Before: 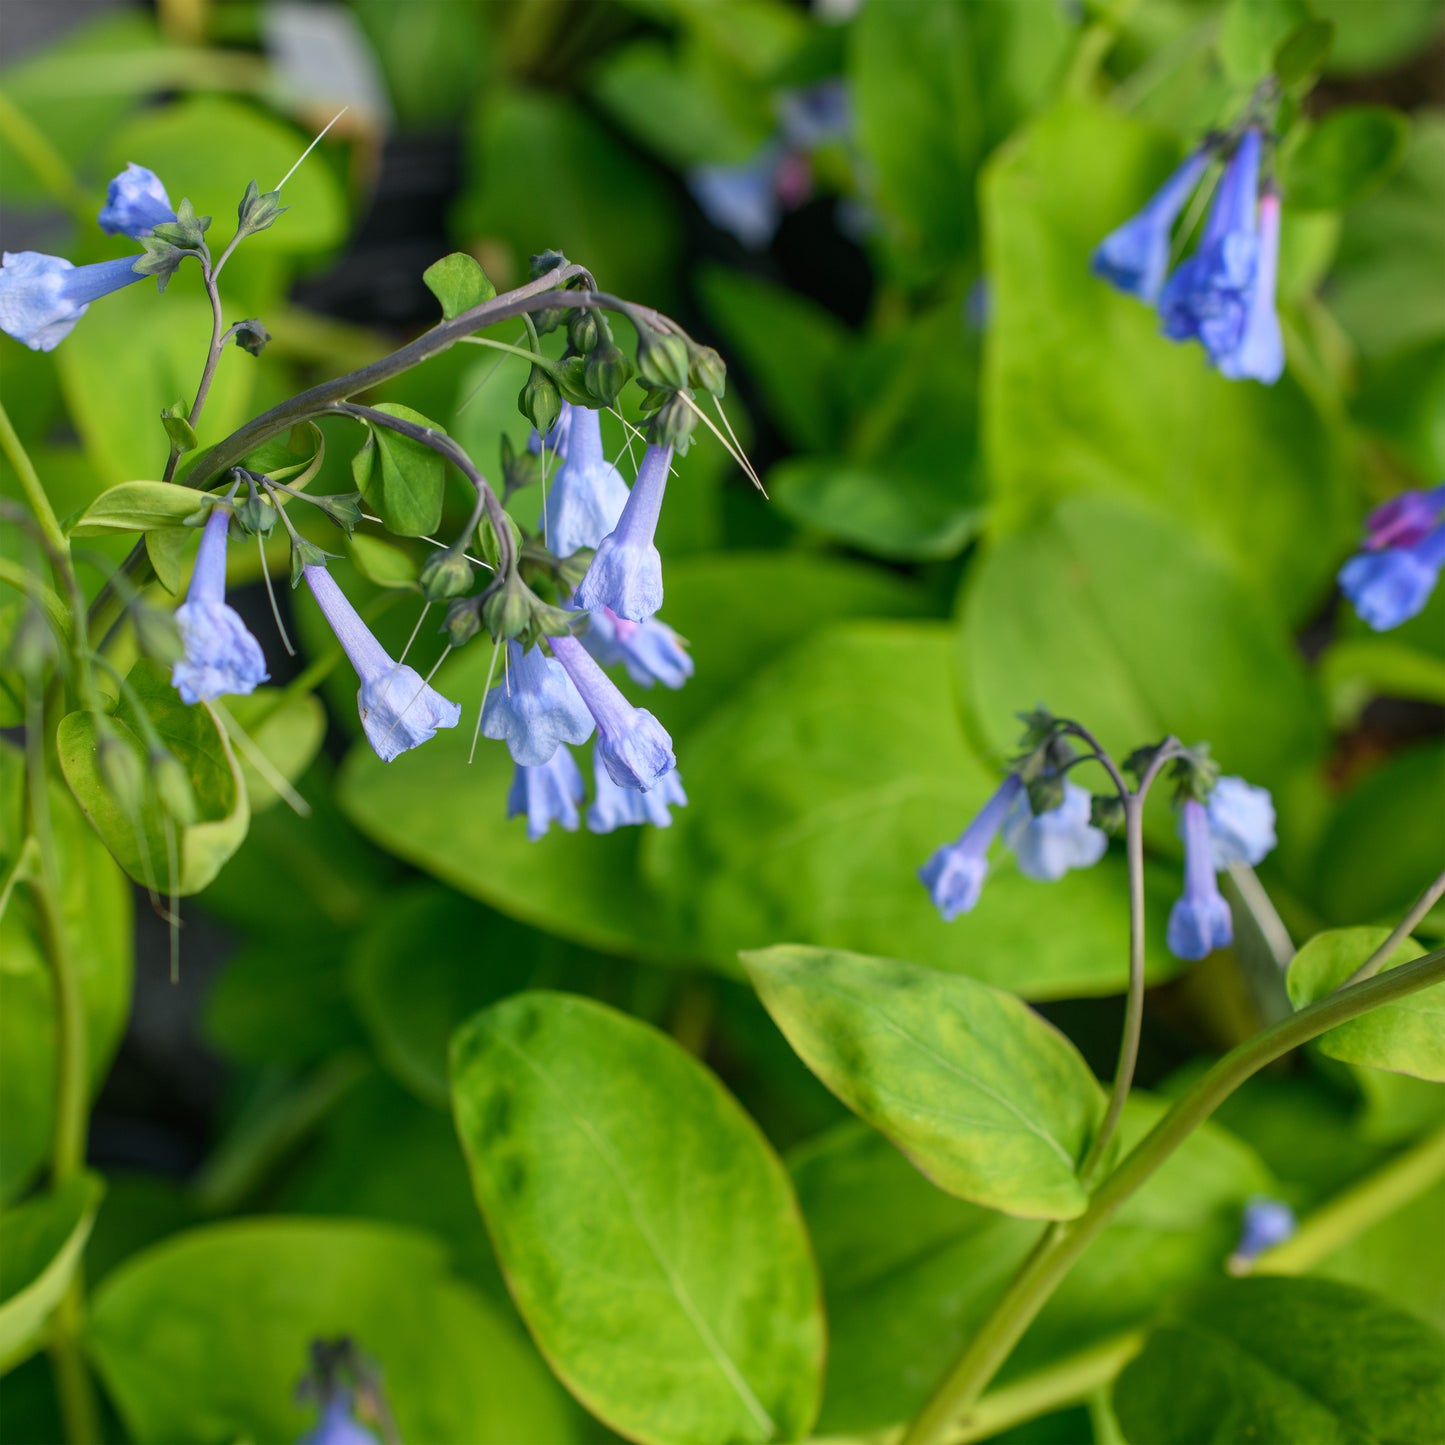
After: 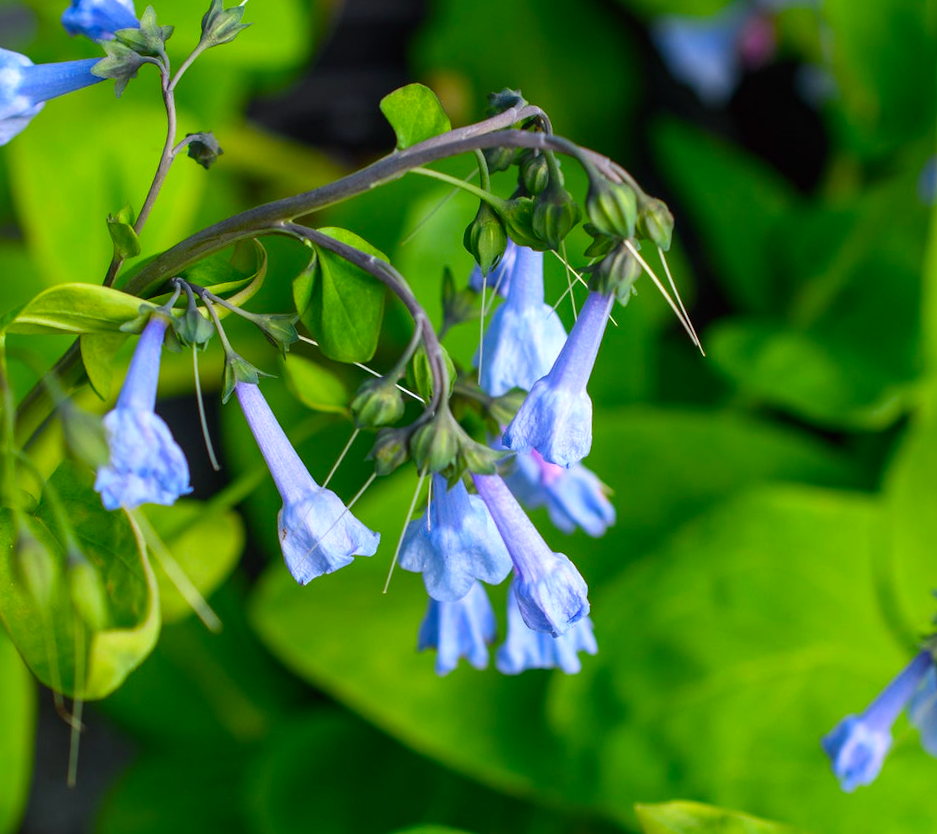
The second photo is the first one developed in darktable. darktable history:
crop and rotate: angle -4.99°, left 2.122%, top 6.945%, right 27.566%, bottom 30.519%
color correction: highlights a* -0.137, highlights b* -5.91, shadows a* -0.137, shadows b* -0.137
color balance: lift [1, 1.001, 0.999, 1.001], gamma [1, 1.004, 1.007, 0.993], gain [1, 0.991, 0.987, 1.013], contrast 10%, output saturation 120%
